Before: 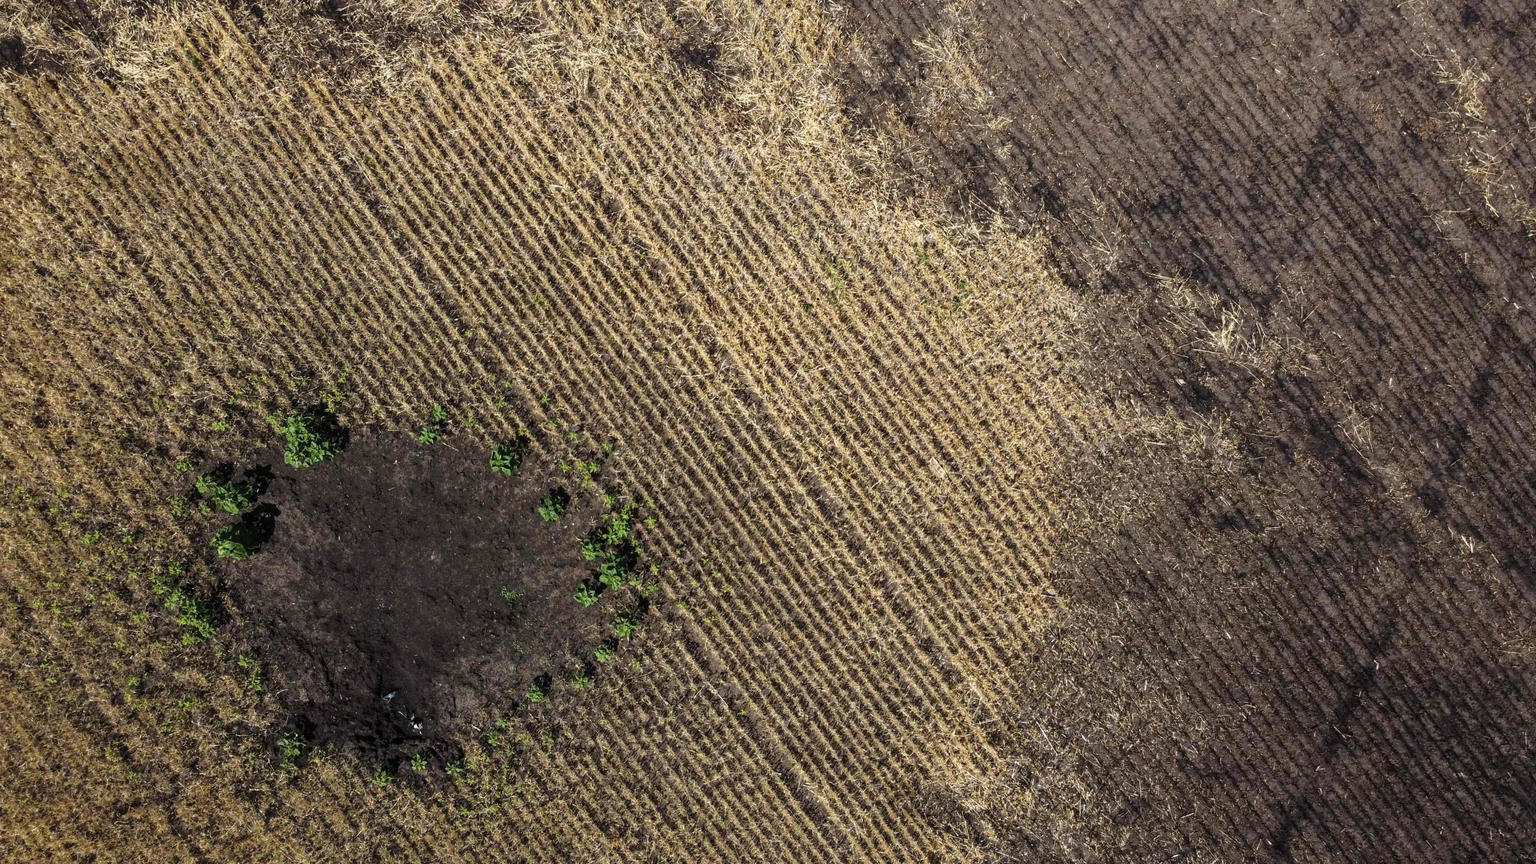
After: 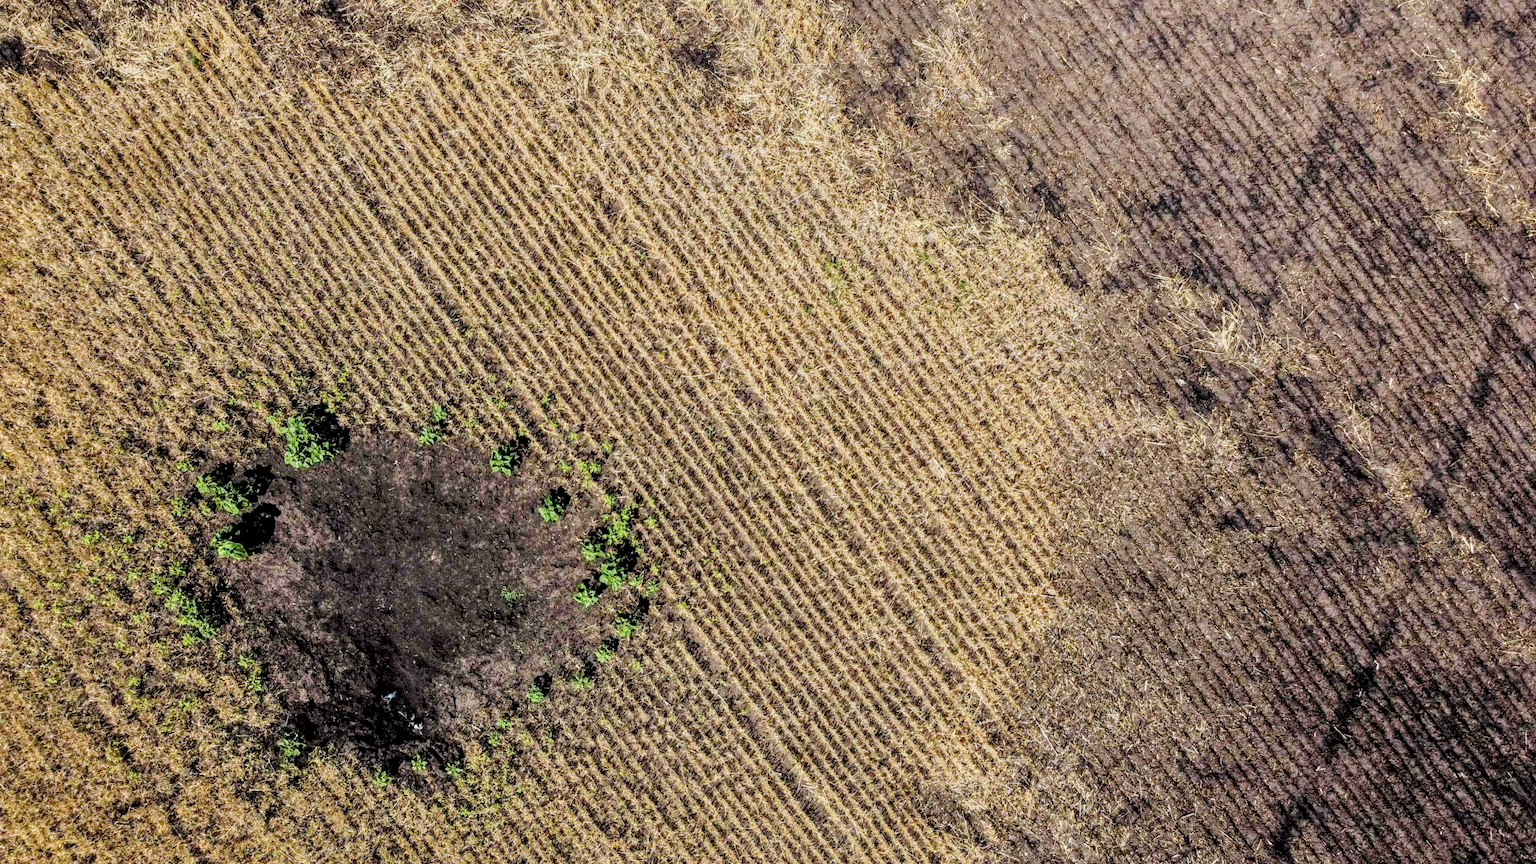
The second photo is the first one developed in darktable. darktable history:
color balance rgb: shadows lift › luminance -20%, power › hue 72.24°, highlights gain › luminance 15%, global offset › hue 171.6°, perceptual saturation grading › highlights -15%, perceptual saturation grading › shadows 25%, global vibrance 35%, contrast 10%
filmic rgb: black relative exposure -6.68 EV, white relative exposure 4.56 EV, hardness 3.25
local contrast: on, module defaults
tone equalizer: -7 EV 0.15 EV, -6 EV 0.6 EV, -5 EV 1.15 EV, -4 EV 1.33 EV, -3 EV 1.15 EV, -2 EV 0.6 EV, -1 EV 0.15 EV, mask exposure compensation -0.5 EV
